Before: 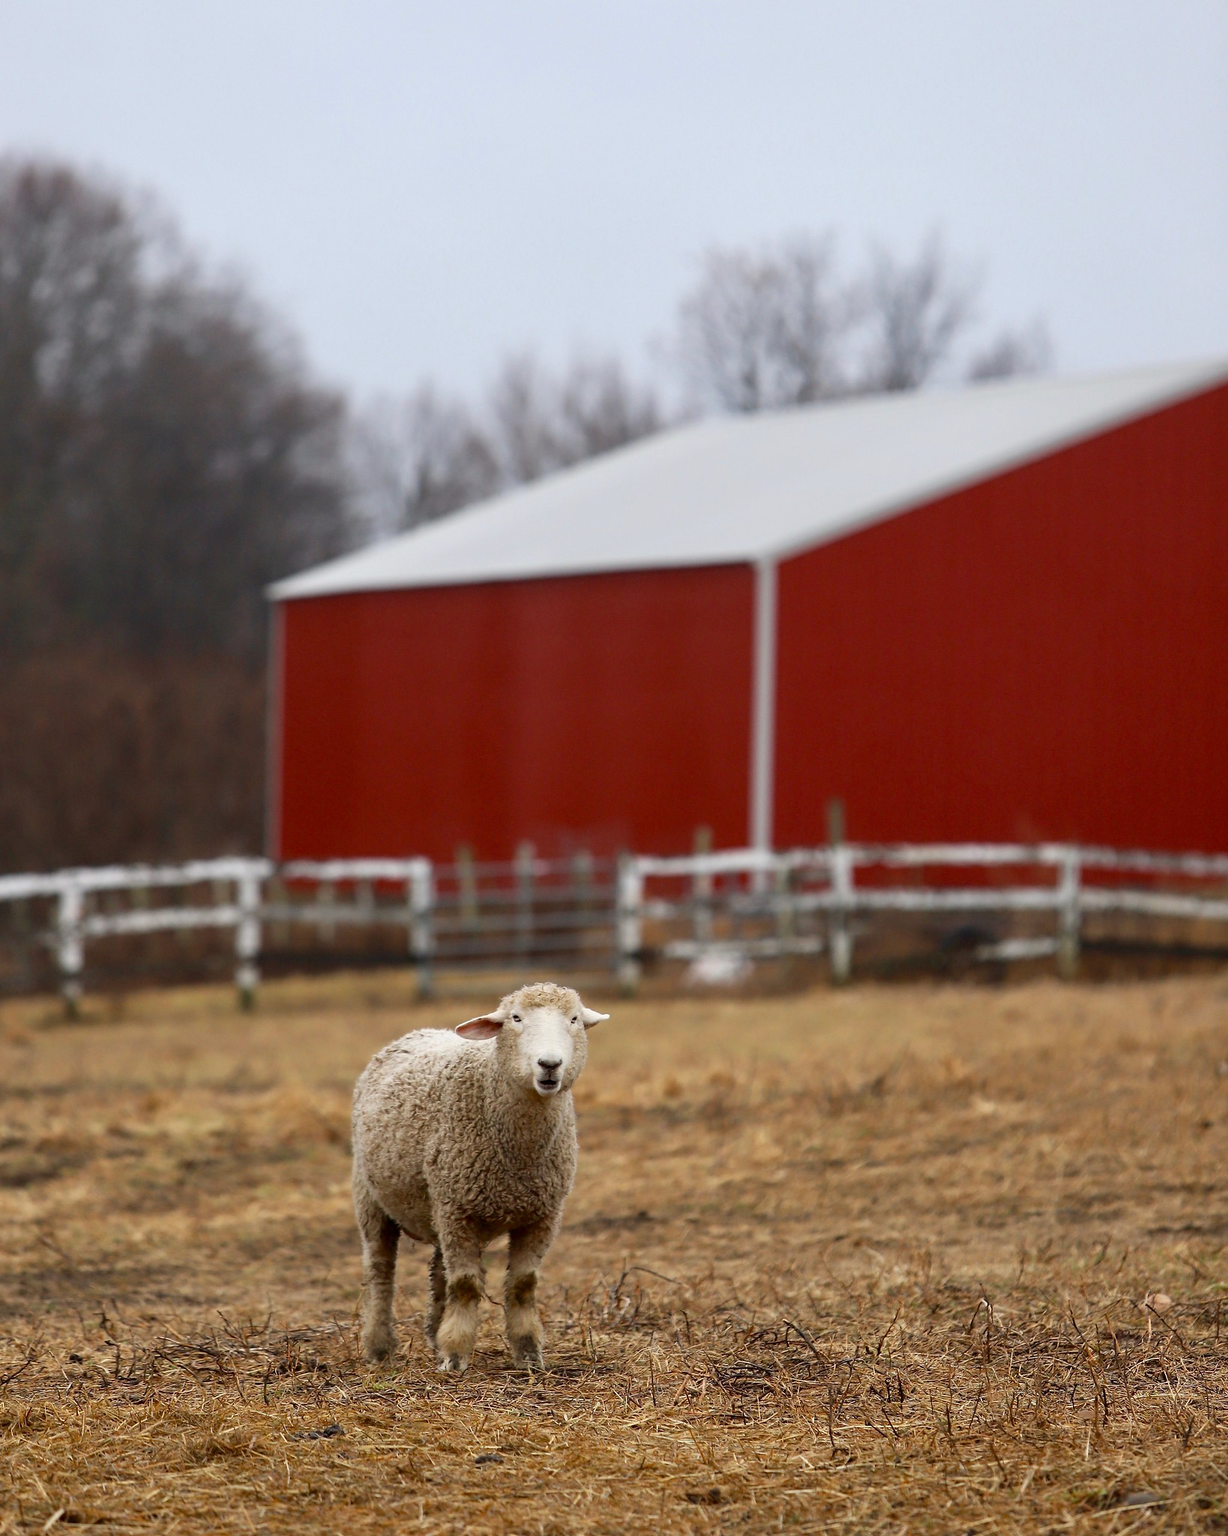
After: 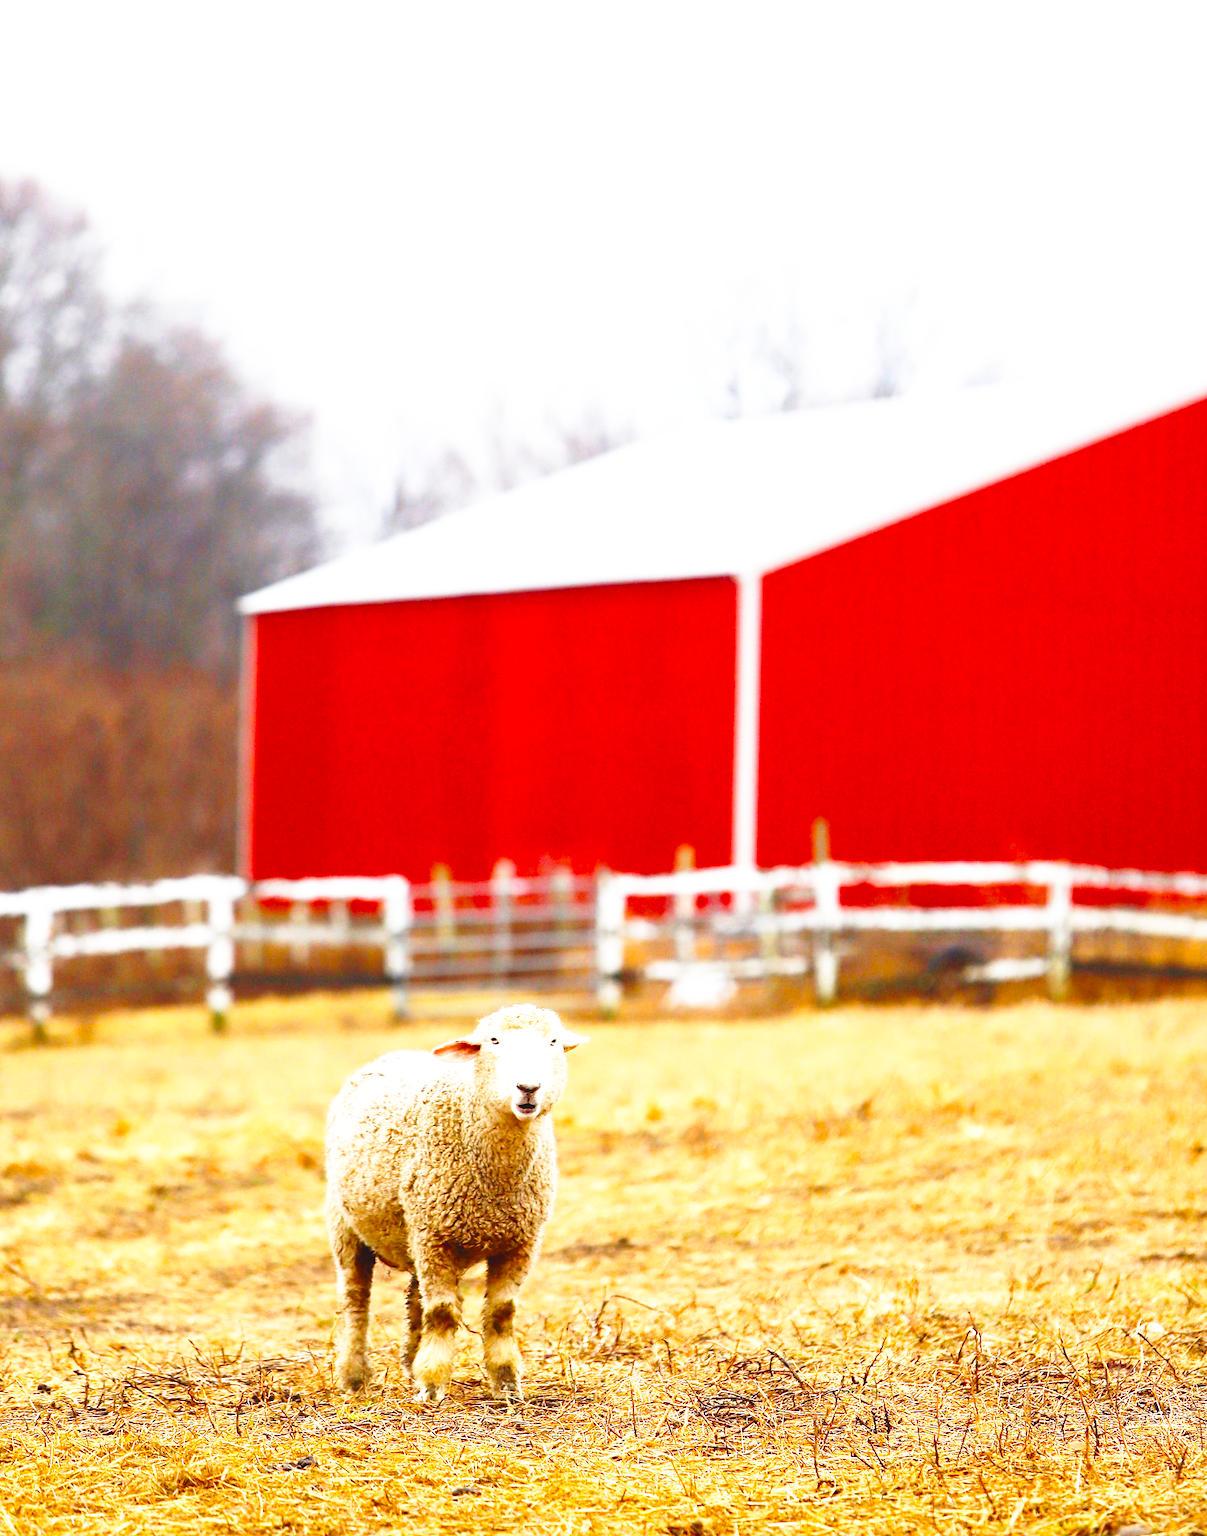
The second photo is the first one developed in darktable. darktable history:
crop and rotate: left 2.74%, right 1.032%, bottom 2.124%
exposure: black level correction -0.005, exposure 1.004 EV, compensate exposure bias true, compensate highlight preservation false
base curve: curves: ch0 [(0, 0) (0.026, 0.03) (0.109, 0.232) (0.351, 0.748) (0.669, 0.968) (1, 1)], preserve colors none
color balance rgb: shadows lift › chroma 1.032%, shadows lift › hue 31.25°, linear chroma grading › global chroma 19.535%, perceptual saturation grading › global saturation 27.526%, perceptual saturation grading › highlights -25.901%, perceptual saturation grading › shadows 24.594%
